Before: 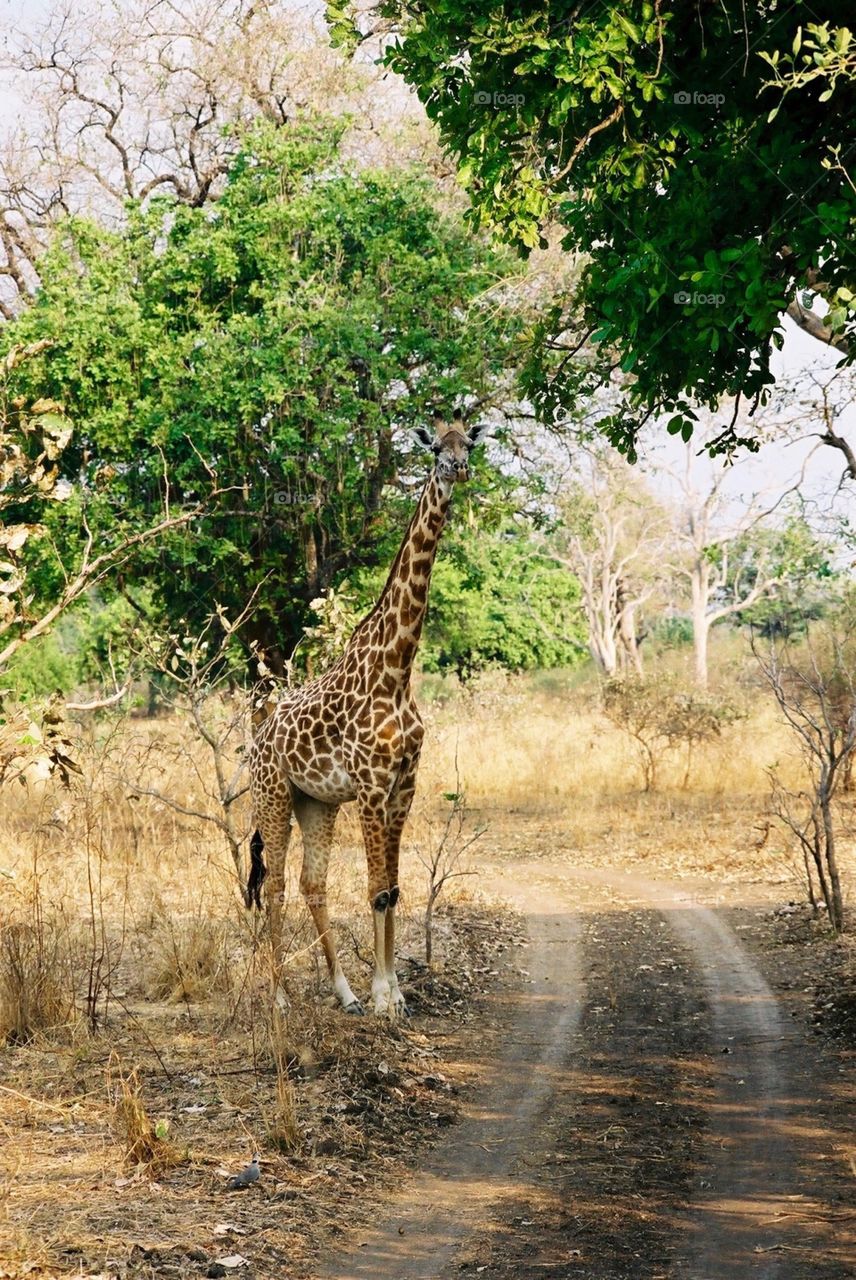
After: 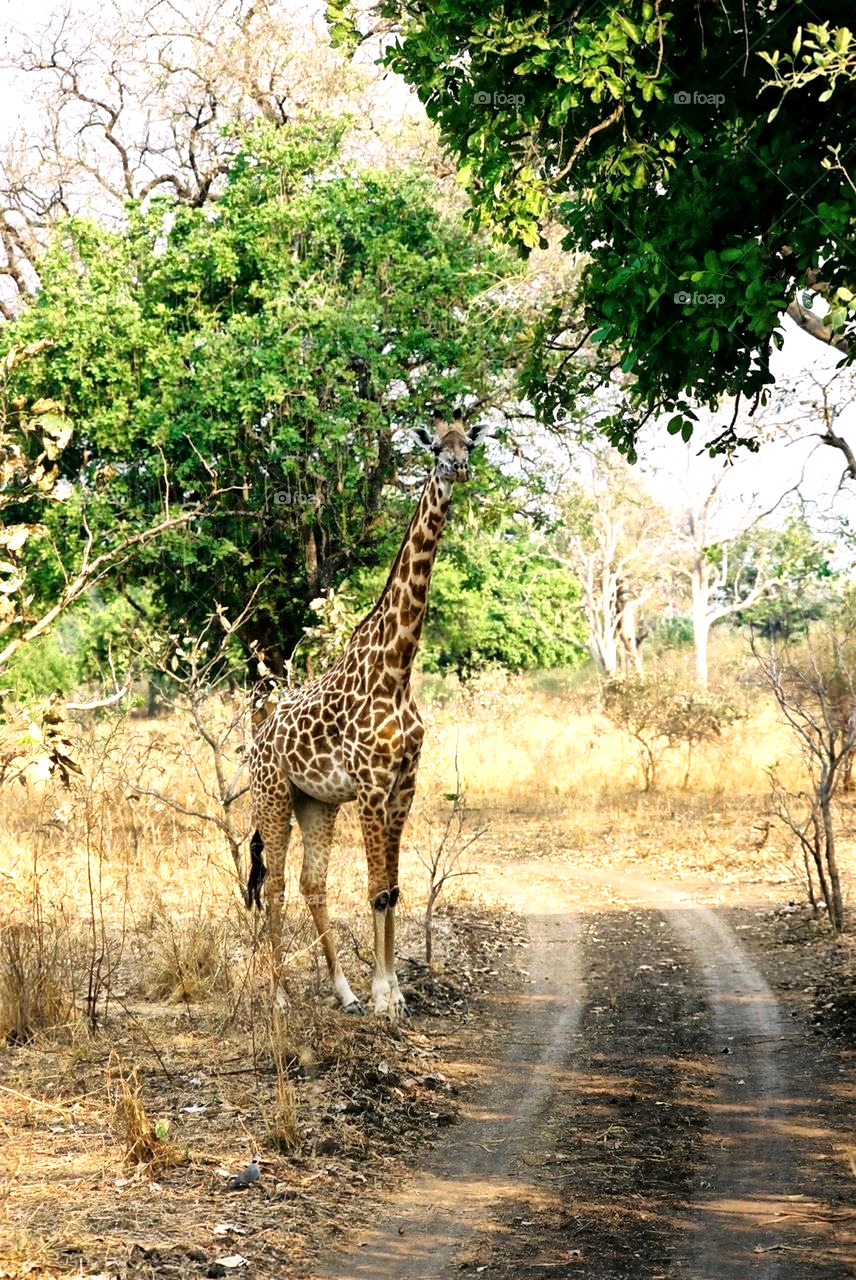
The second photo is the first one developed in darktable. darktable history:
tone equalizer: -8 EV -0.427 EV, -7 EV -0.424 EV, -6 EV -0.357 EV, -5 EV -0.193 EV, -3 EV 0.254 EV, -2 EV 0.34 EV, -1 EV 0.385 EV, +0 EV 0.406 EV, smoothing 1
local contrast: mode bilateral grid, contrast 19, coarseness 49, detail 130%, midtone range 0.2
